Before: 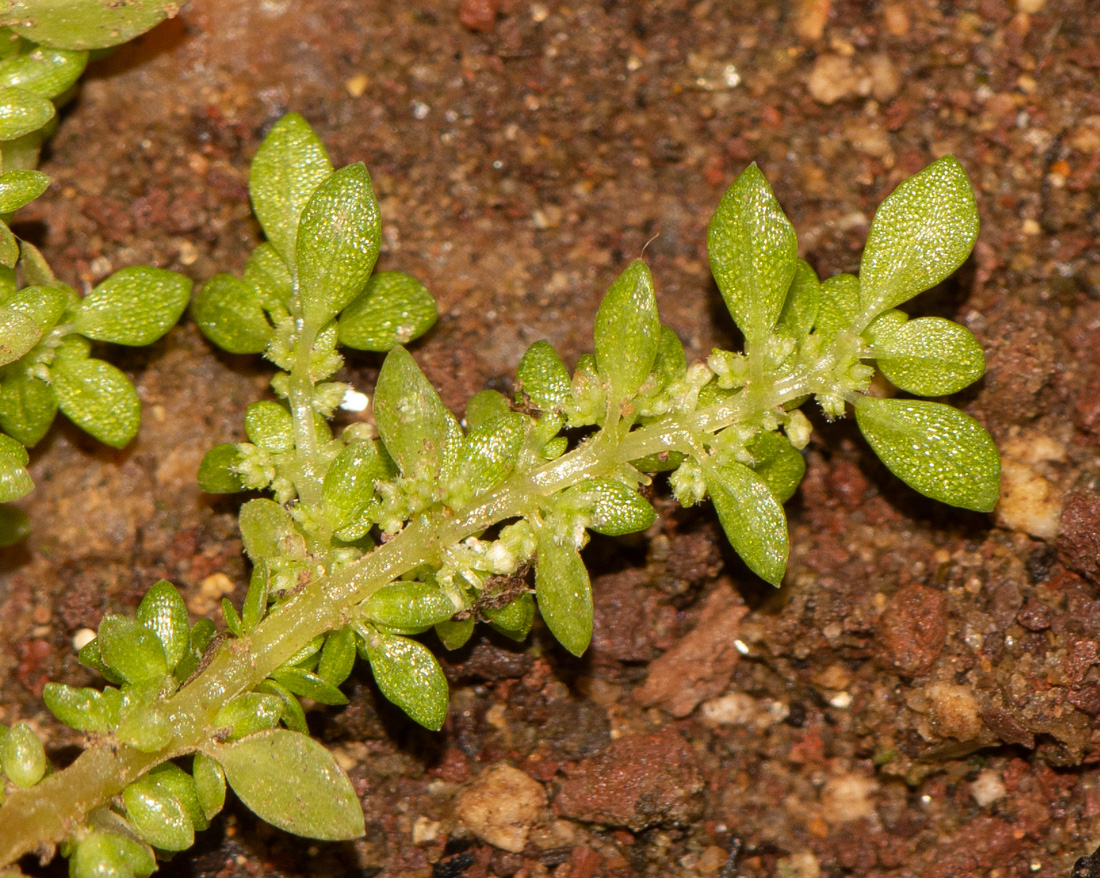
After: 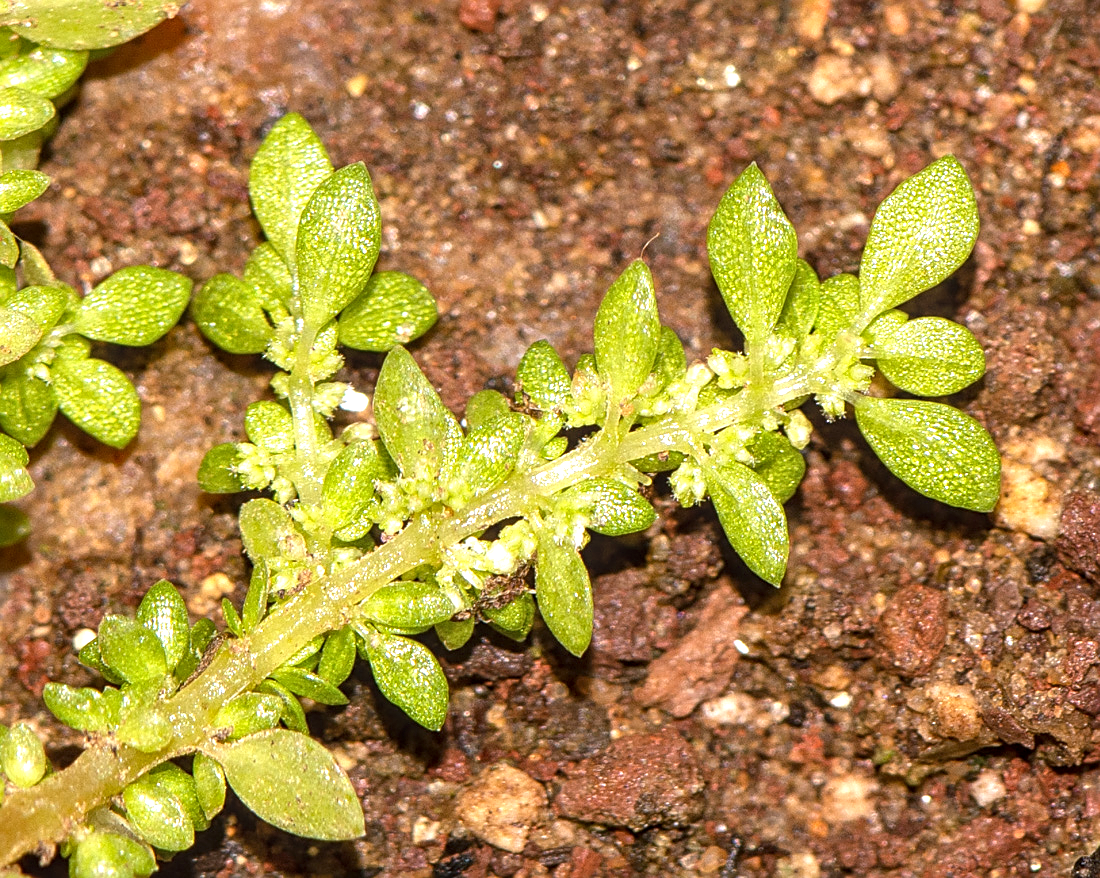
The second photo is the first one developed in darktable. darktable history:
exposure: black level correction 0, exposure 0.877 EV, compensate exposure bias true, compensate highlight preservation false
local contrast: on, module defaults
white balance: red 0.967, blue 1.119, emerald 0.756
sharpen: on, module defaults
